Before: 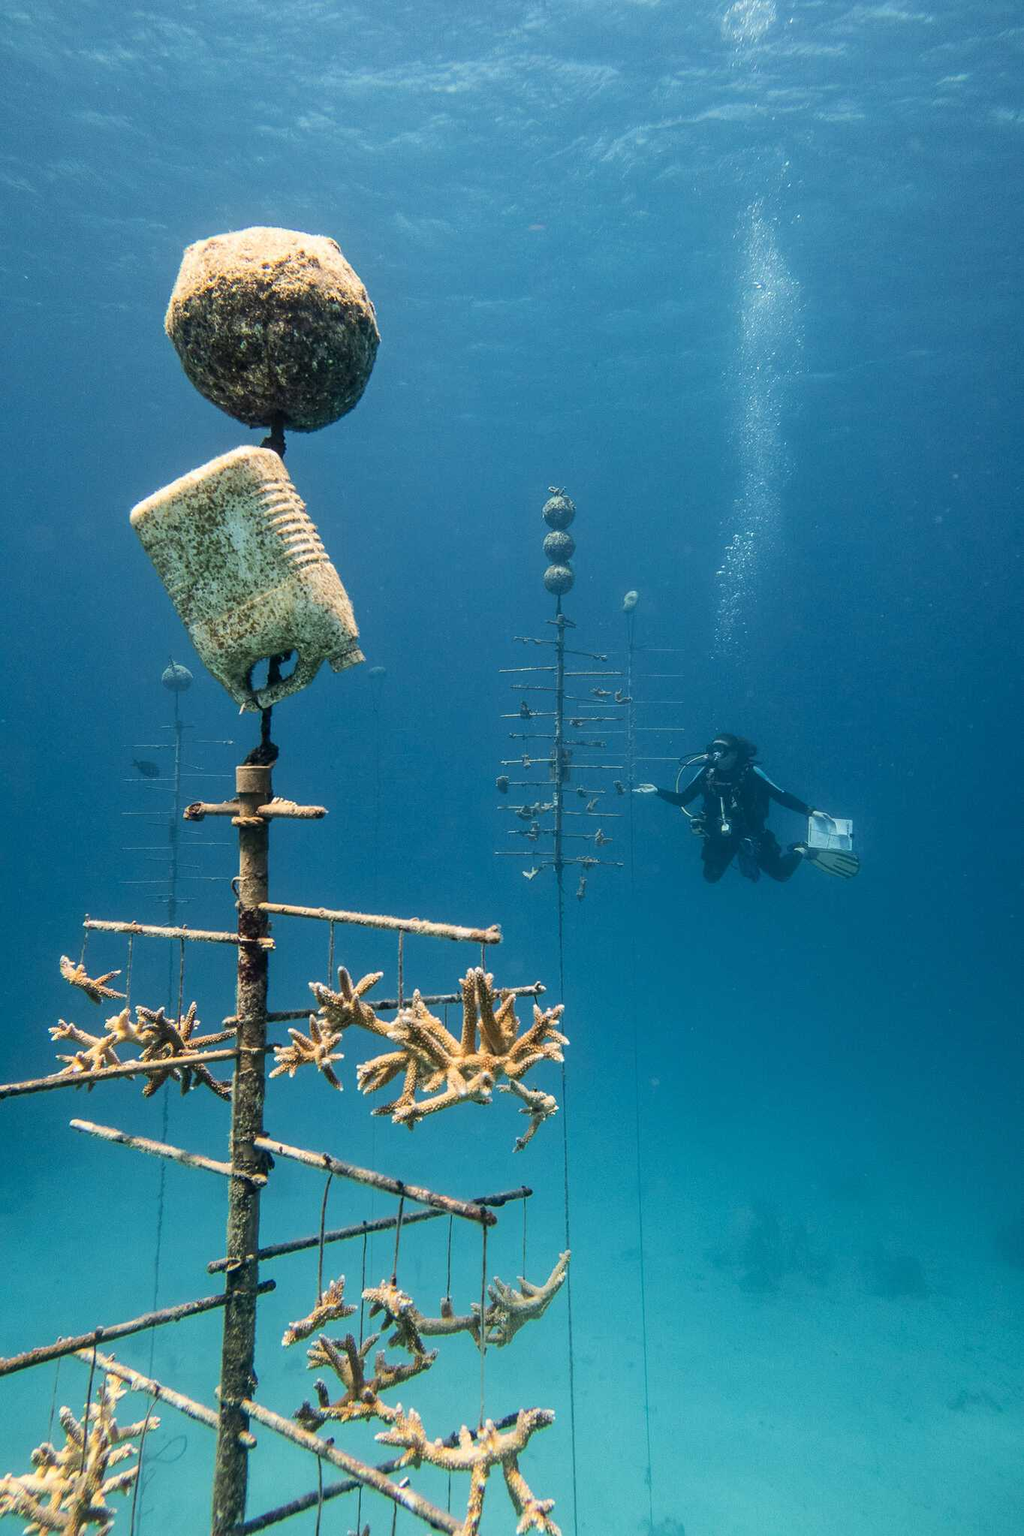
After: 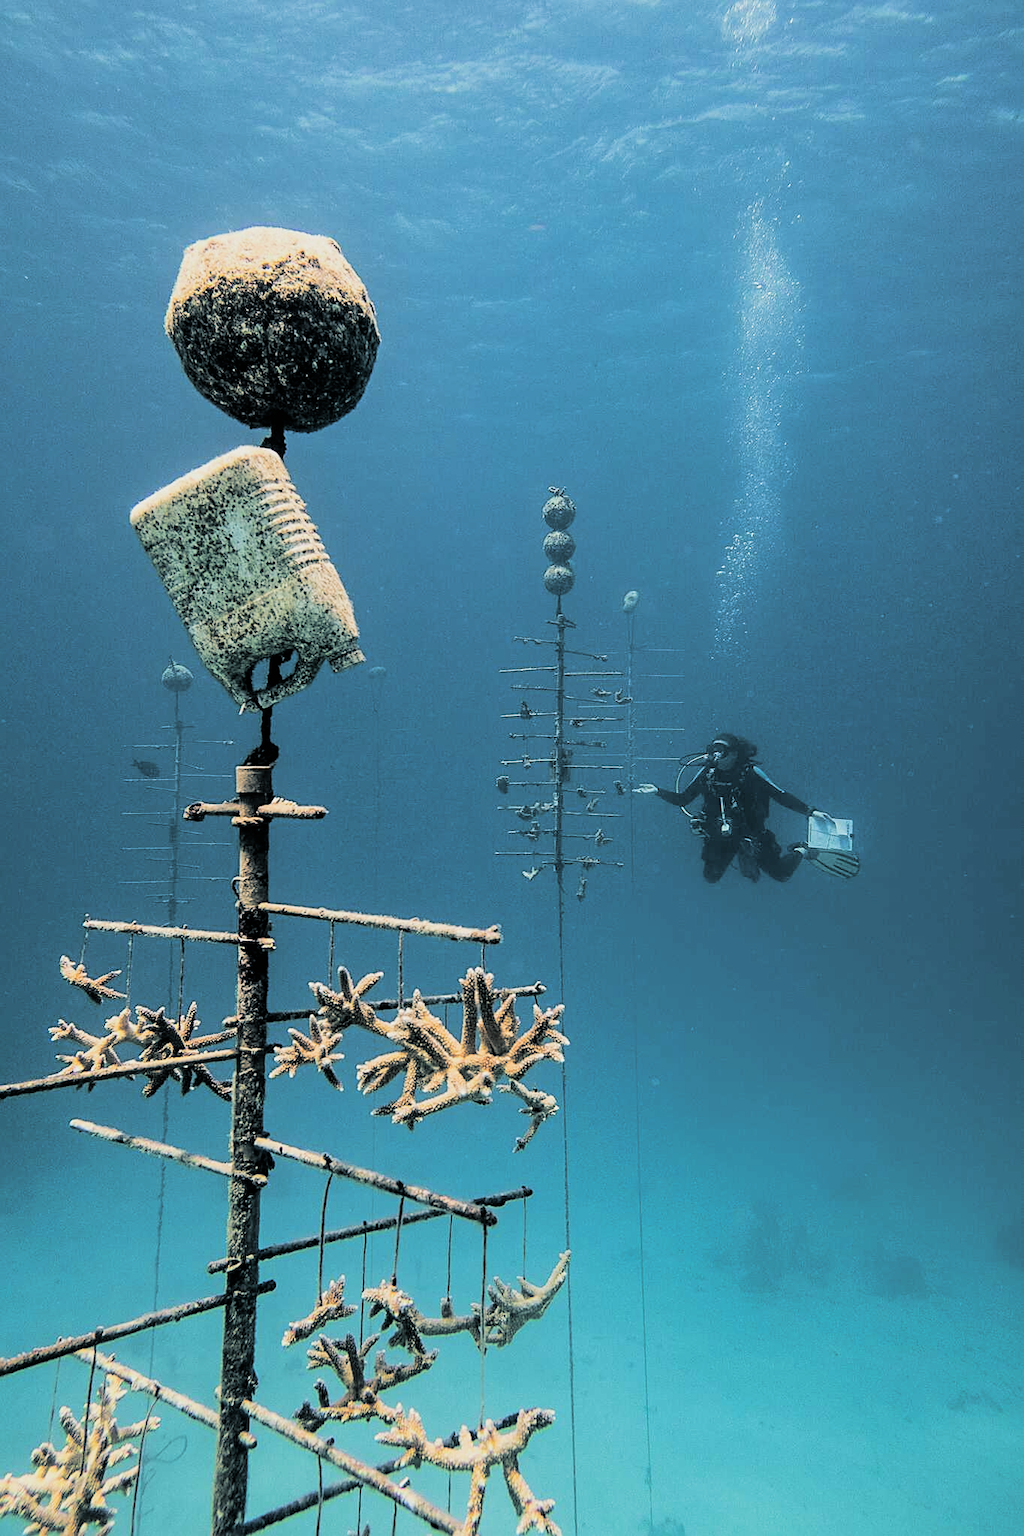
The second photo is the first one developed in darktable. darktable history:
split-toning: shadows › hue 205.2°, shadows › saturation 0.29, highlights › hue 50.4°, highlights › saturation 0.38, balance -49.9
filmic rgb: black relative exposure -5 EV, hardness 2.88, contrast 1.3, highlights saturation mix -30%
contrast brightness saturation: contrast 0.05, brightness 0.06, saturation 0.01
sharpen: on, module defaults
